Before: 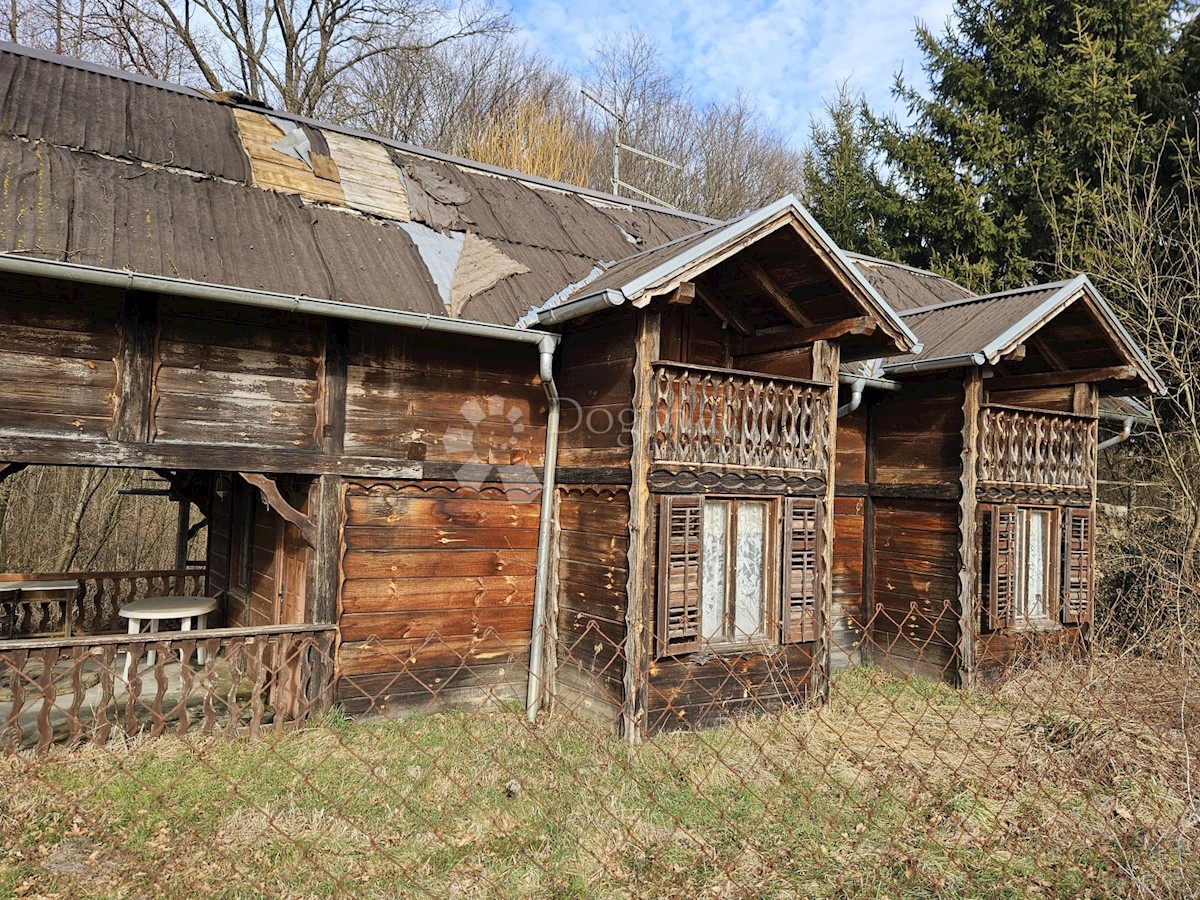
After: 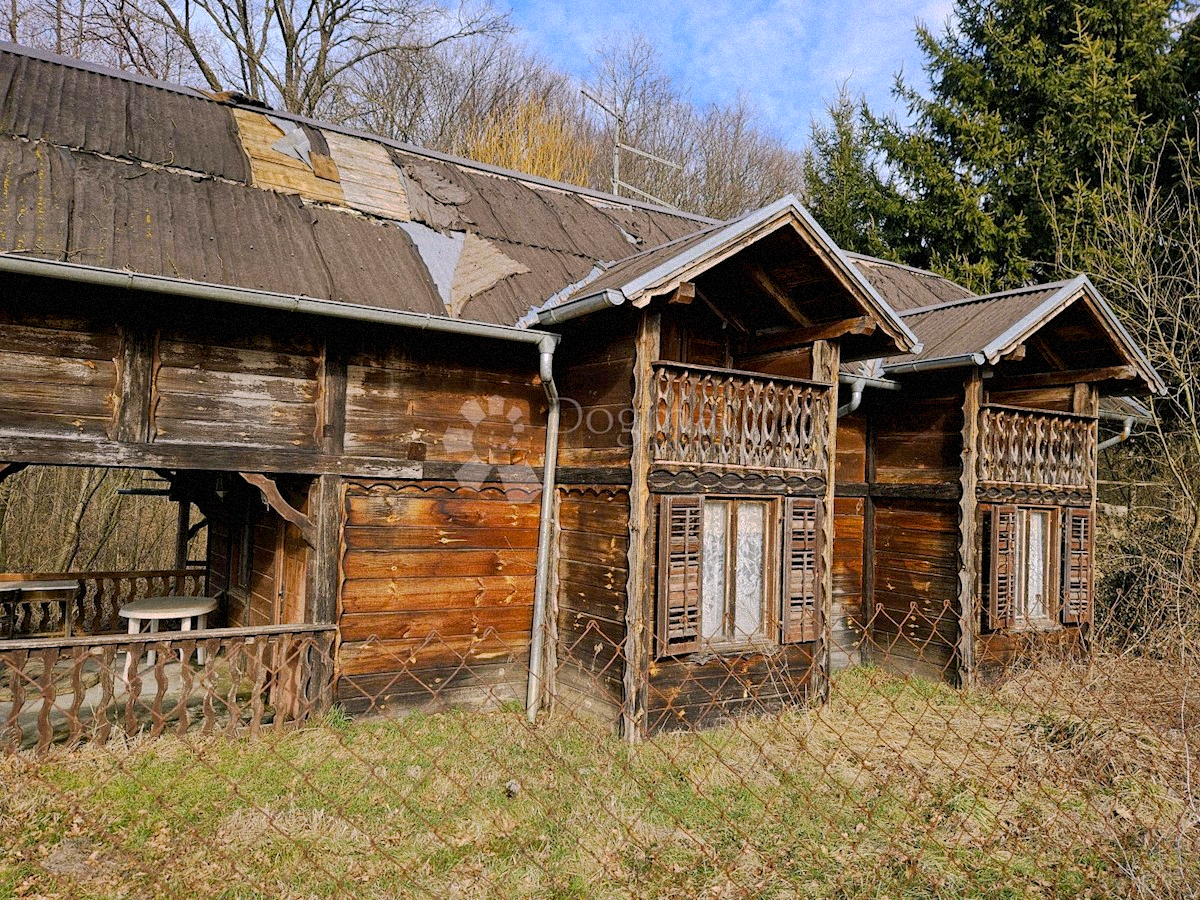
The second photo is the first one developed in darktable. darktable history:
grain: mid-tones bias 0%
color balance rgb: shadows lift › chroma 2%, shadows lift › hue 217.2°, power › chroma 0.25%, power › hue 60°, highlights gain › chroma 1.5%, highlights gain › hue 309.6°, global offset › luminance -0.5%, perceptual saturation grading › global saturation 15%, global vibrance 20%
tone curve: curves: ch0 [(0, 0) (0.003, 0.003) (0.011, 0.011) (0.025, 0.025) (0.044, 0.044) (0.069, 0.068) (0.1, 0.098) (0.136, 0.134) (0.177, 0.175) (0.224, 0.221) (0.277, 0.273) (0.335, 0.33) (0.399, 0.393) (0.468, 0.461) (0.543, 0.534) (0.623, 0.614) (0.709, 0.69) (0.801, 0.752) (0.898, 0.835) (1, 1)], preserve colors none
